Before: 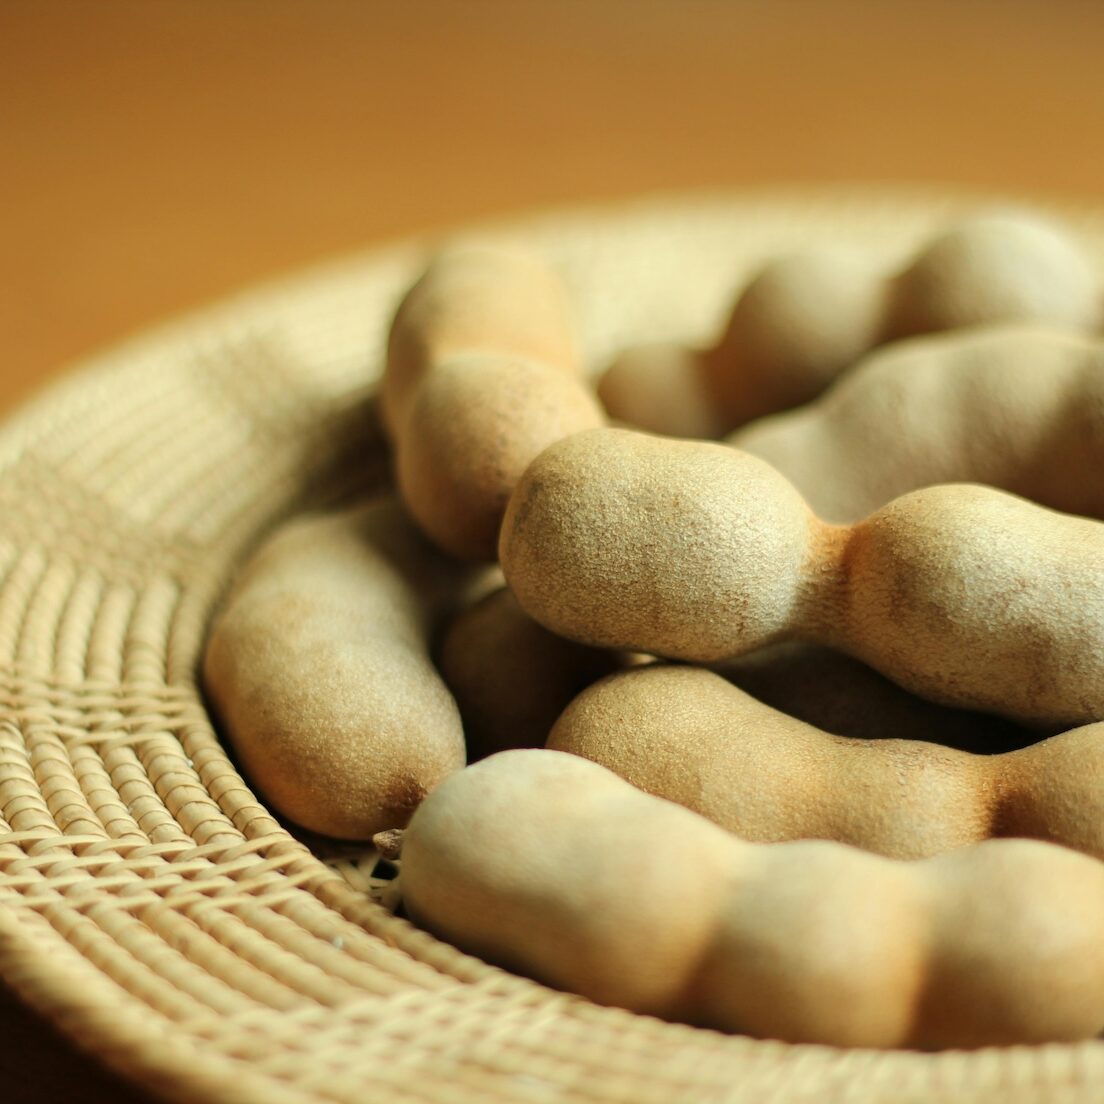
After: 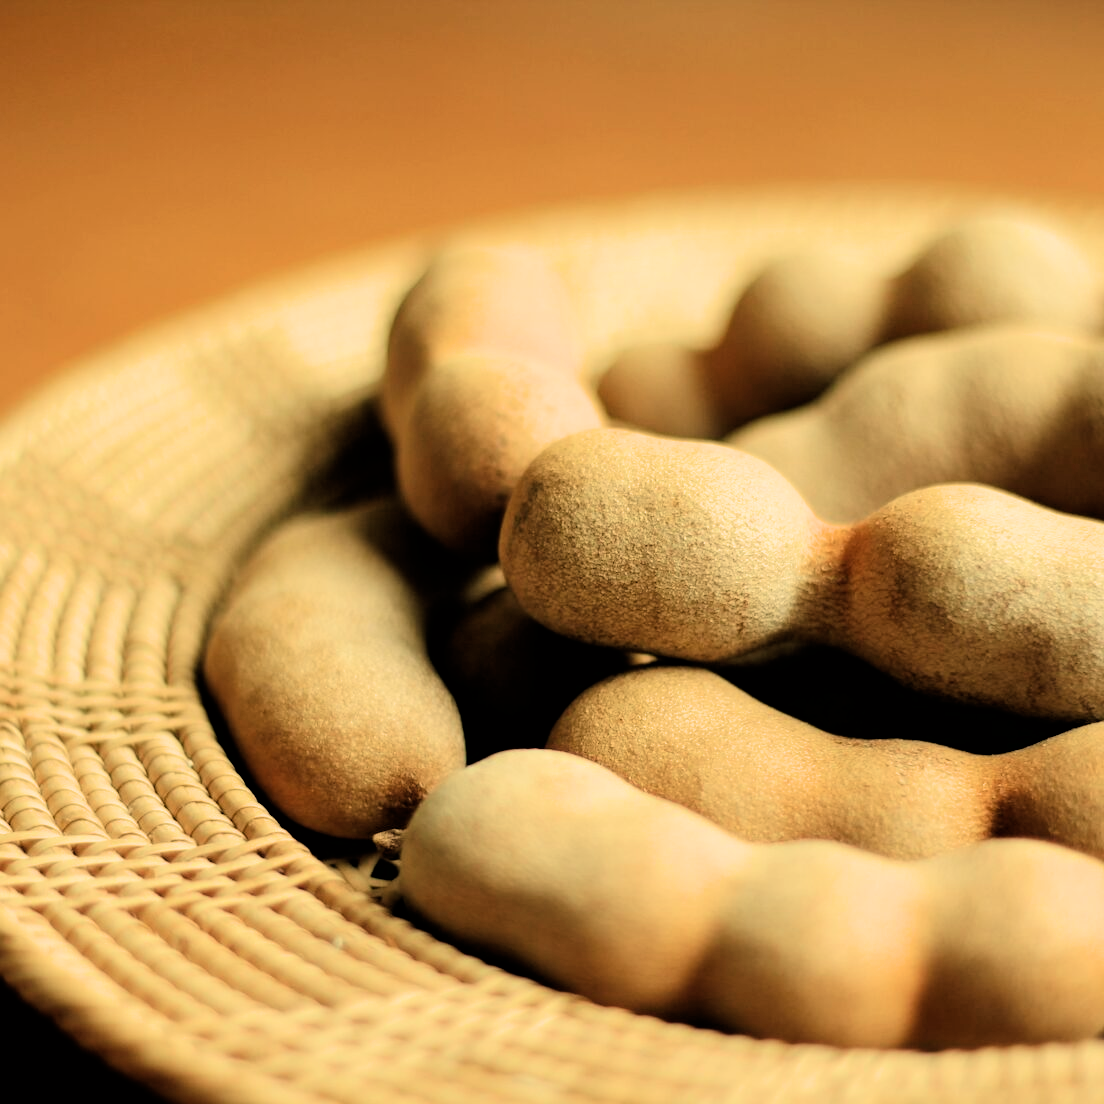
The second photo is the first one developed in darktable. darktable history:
filmic rgb: black relative exposure -4 EV, white relative exposure 3 EV, hardness 3.02, contrast 1.4
white balance: red 1.123, blue 0.83
